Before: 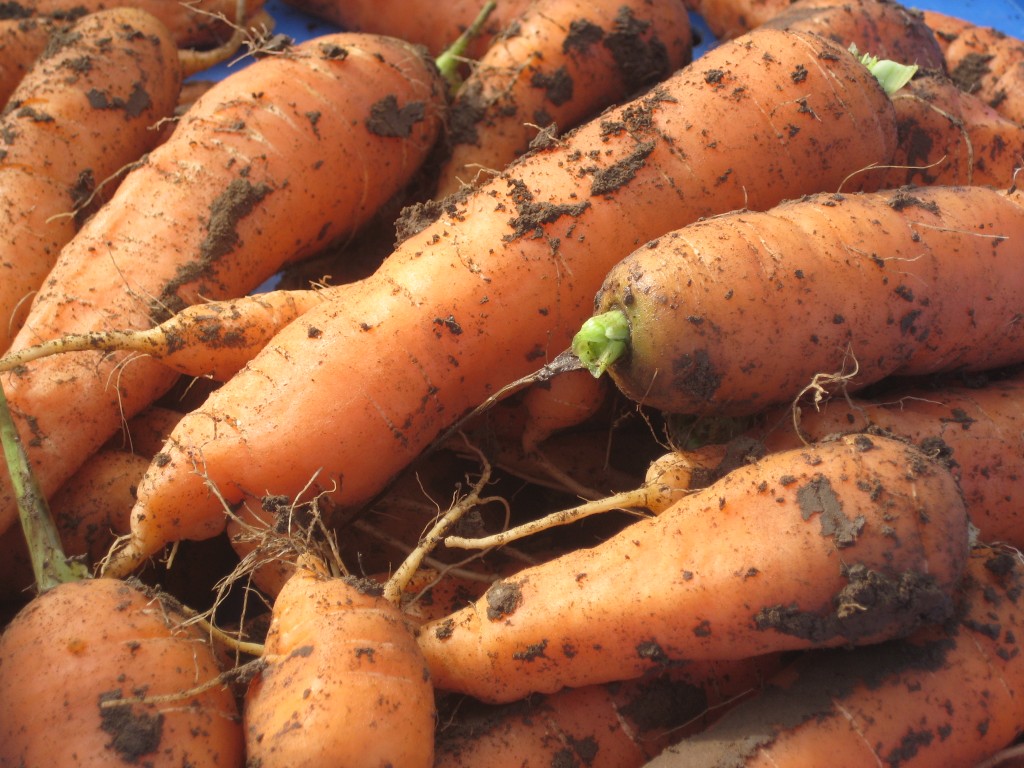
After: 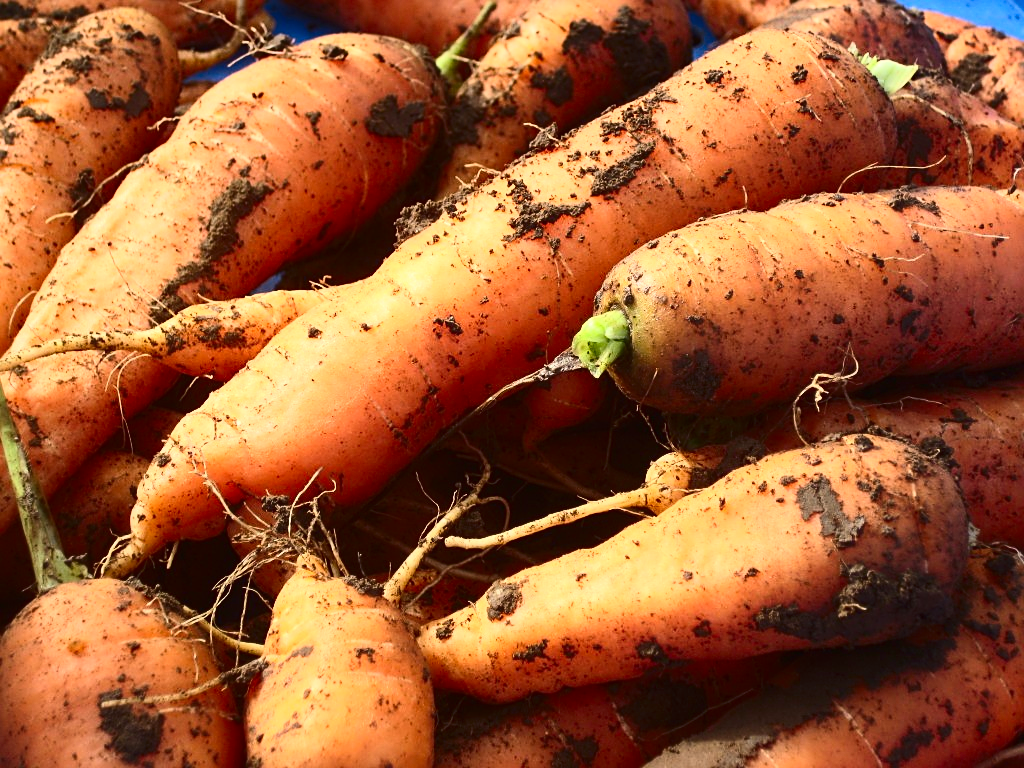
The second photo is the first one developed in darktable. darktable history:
contrast brightness saturation: contrast 0.415, brightness 0.042, saturation 0.261
sharpen: on, module defaults
